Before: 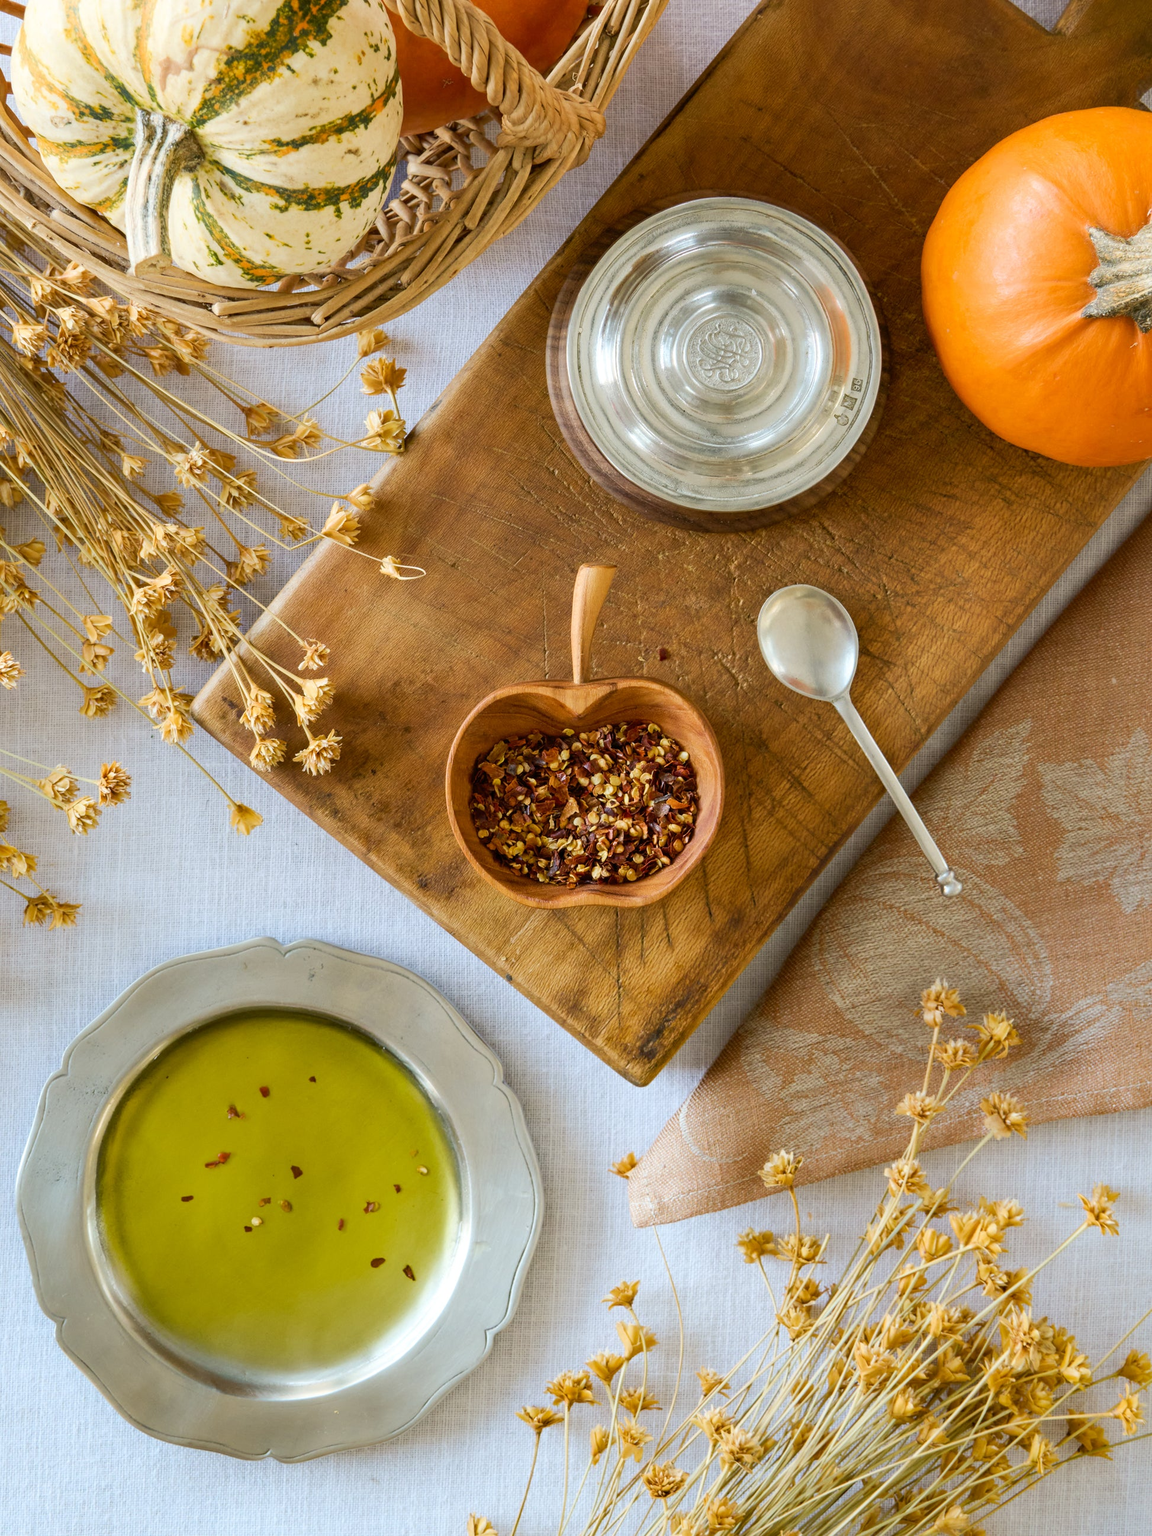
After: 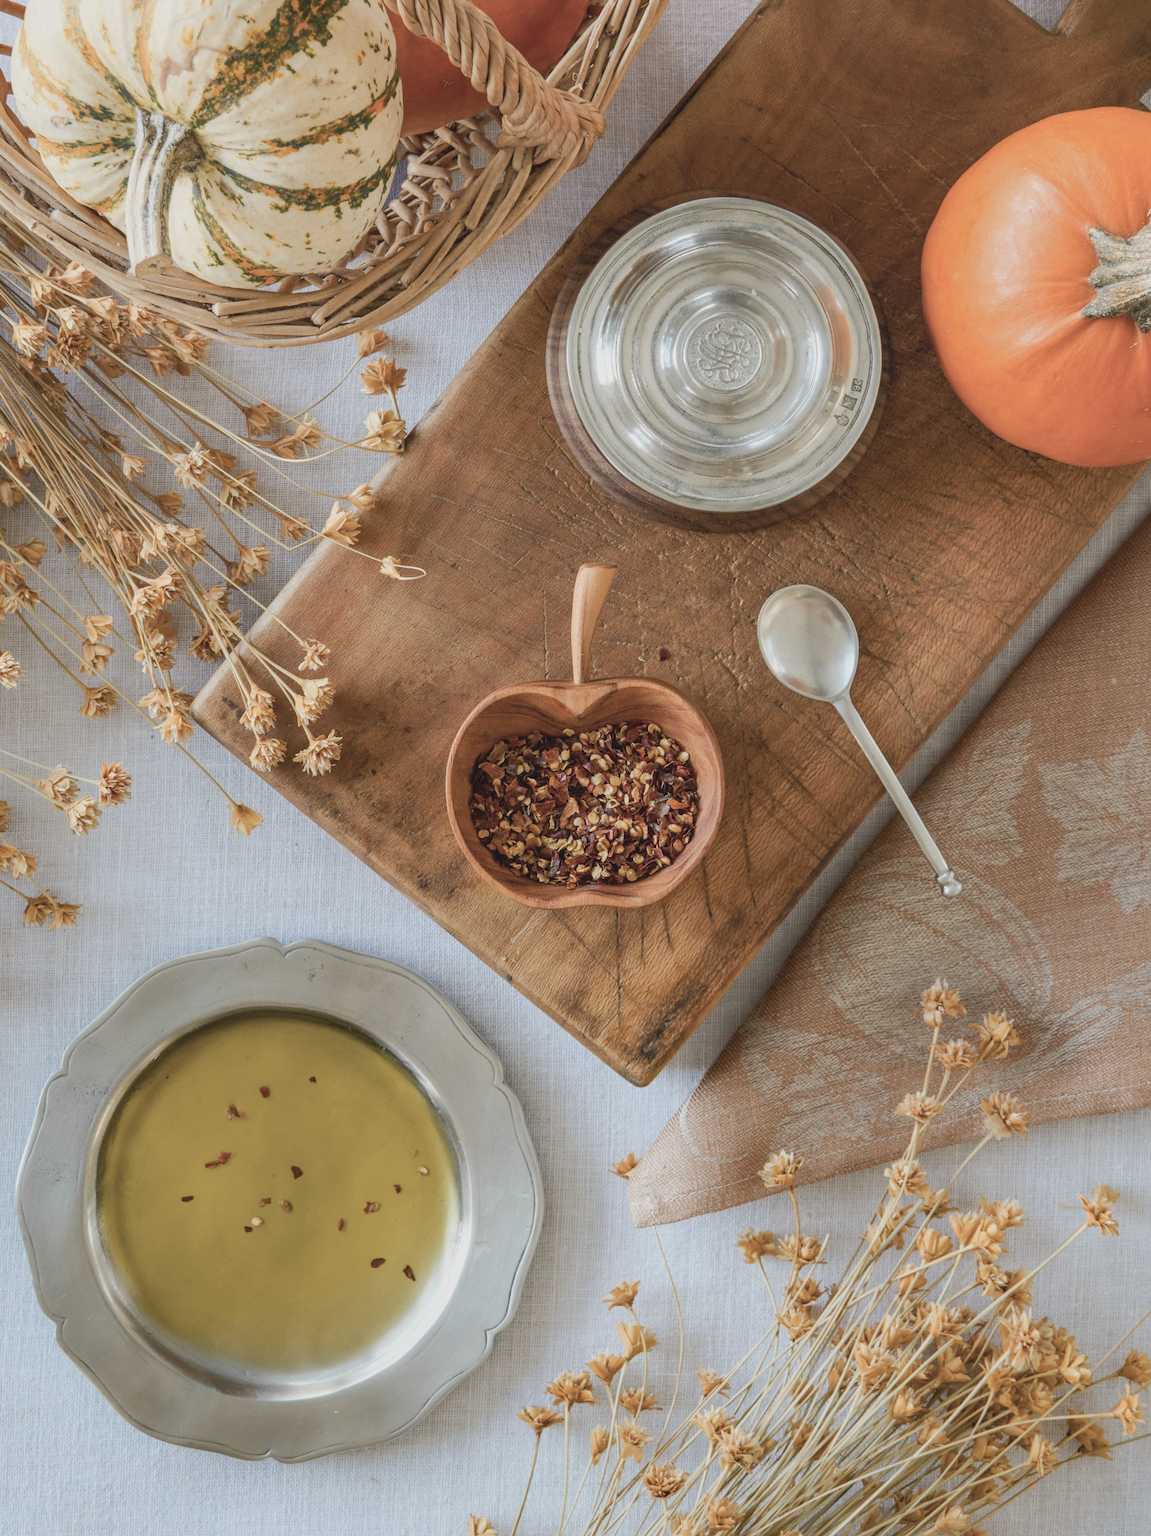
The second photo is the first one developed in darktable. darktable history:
contrast brightness saturation: contrast -0.26, saturation -0.43
color zones: curves: ch1 [(0.29, 0.492) (0.373, 0.185) (0.509, 0.481)]; ch2 [(0.25, 0.462) (0.749, 0.457)], mix 40.67%
local contrast: on, module defaults
